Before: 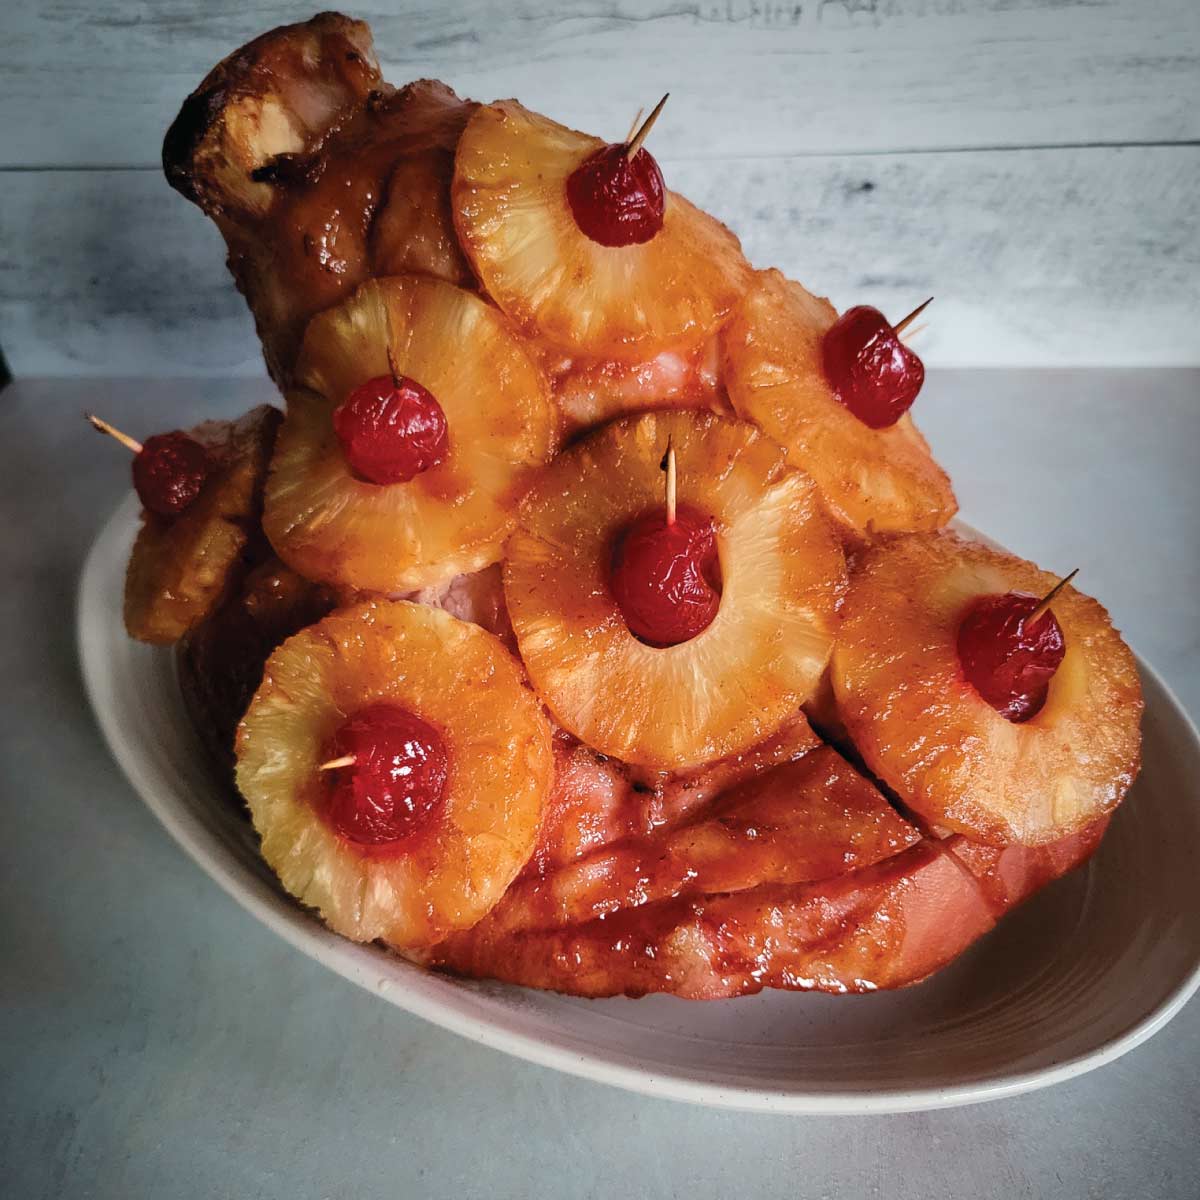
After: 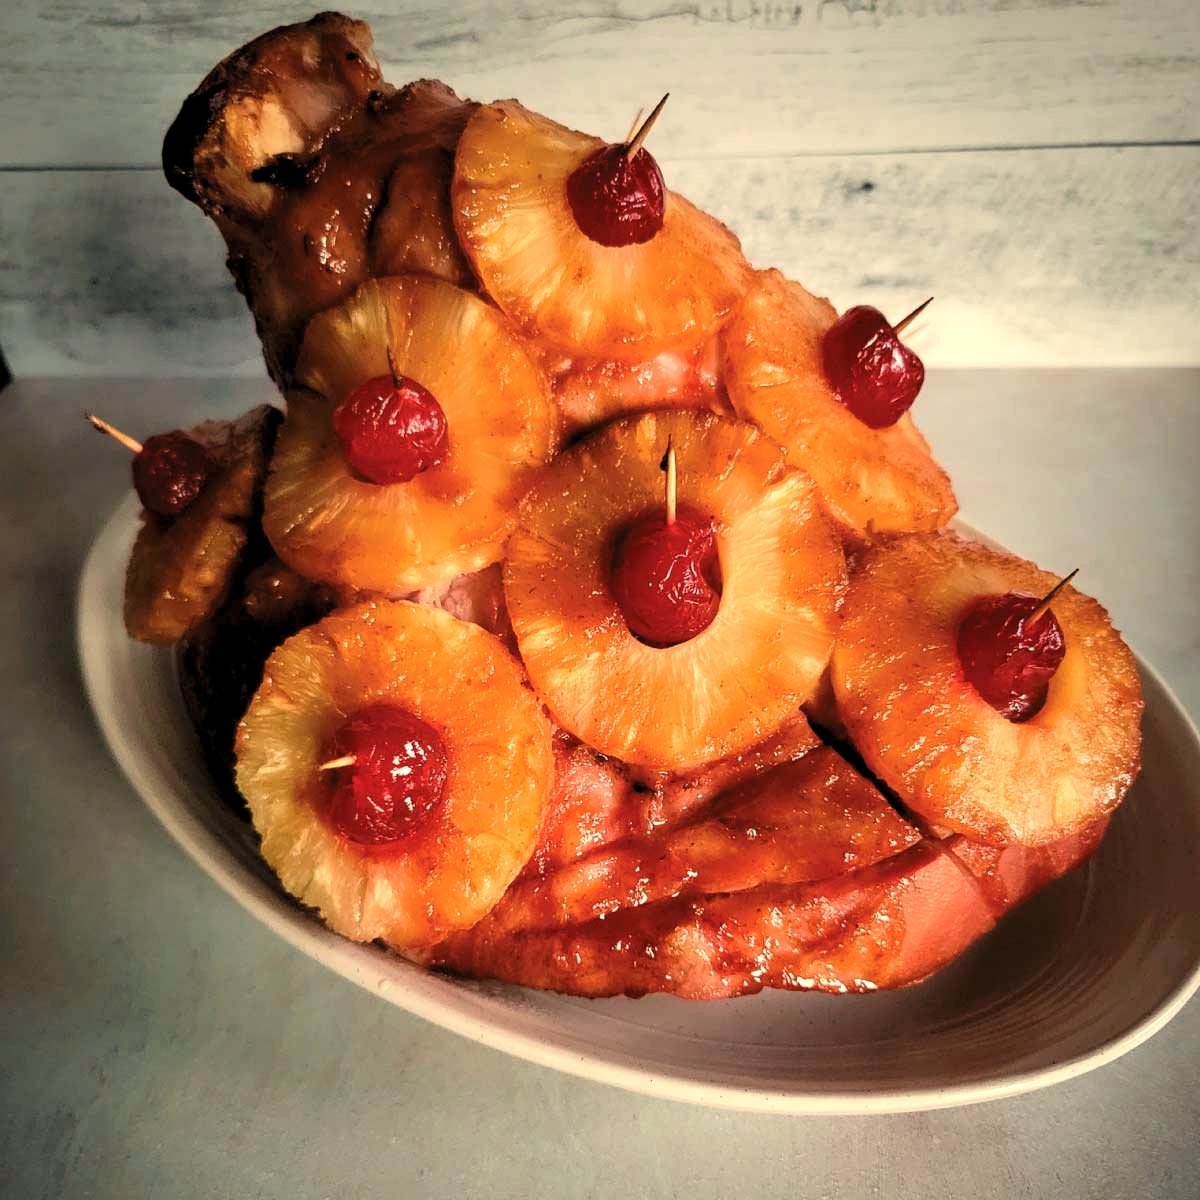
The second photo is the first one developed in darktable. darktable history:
levels: levels [0.055, 0.477, 0.9]
white balance: red 1.123, blue 0.83
